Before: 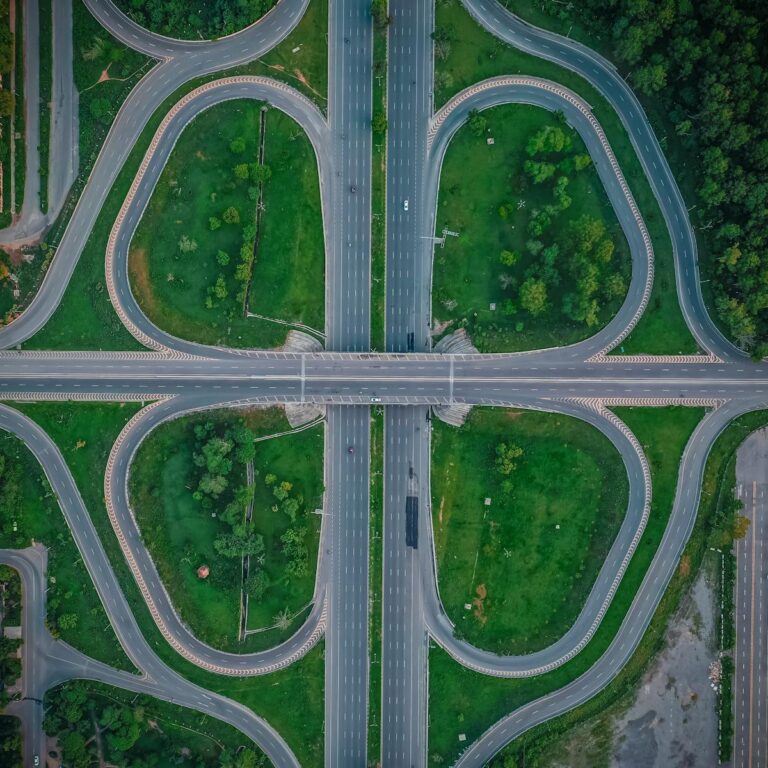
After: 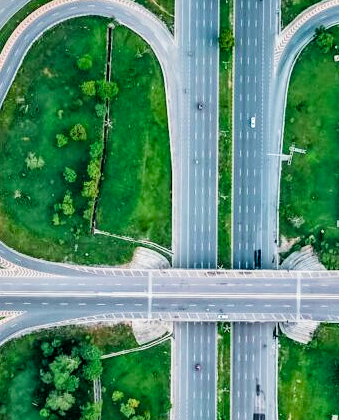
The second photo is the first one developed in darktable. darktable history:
filmic rgb: black relative exposure -5.04 EV, white relative exposure 3.56 EV, hardness 3.18, contrast 1.501, highlights saturation mix -49.55%
exposure: black level correction 0.011, exposure 1.086 EV, compensate exposure bias true, compensate highlight preservation false
crop: left 19.991%, top 10.826%, right 35.81%, bottom 34.453%
